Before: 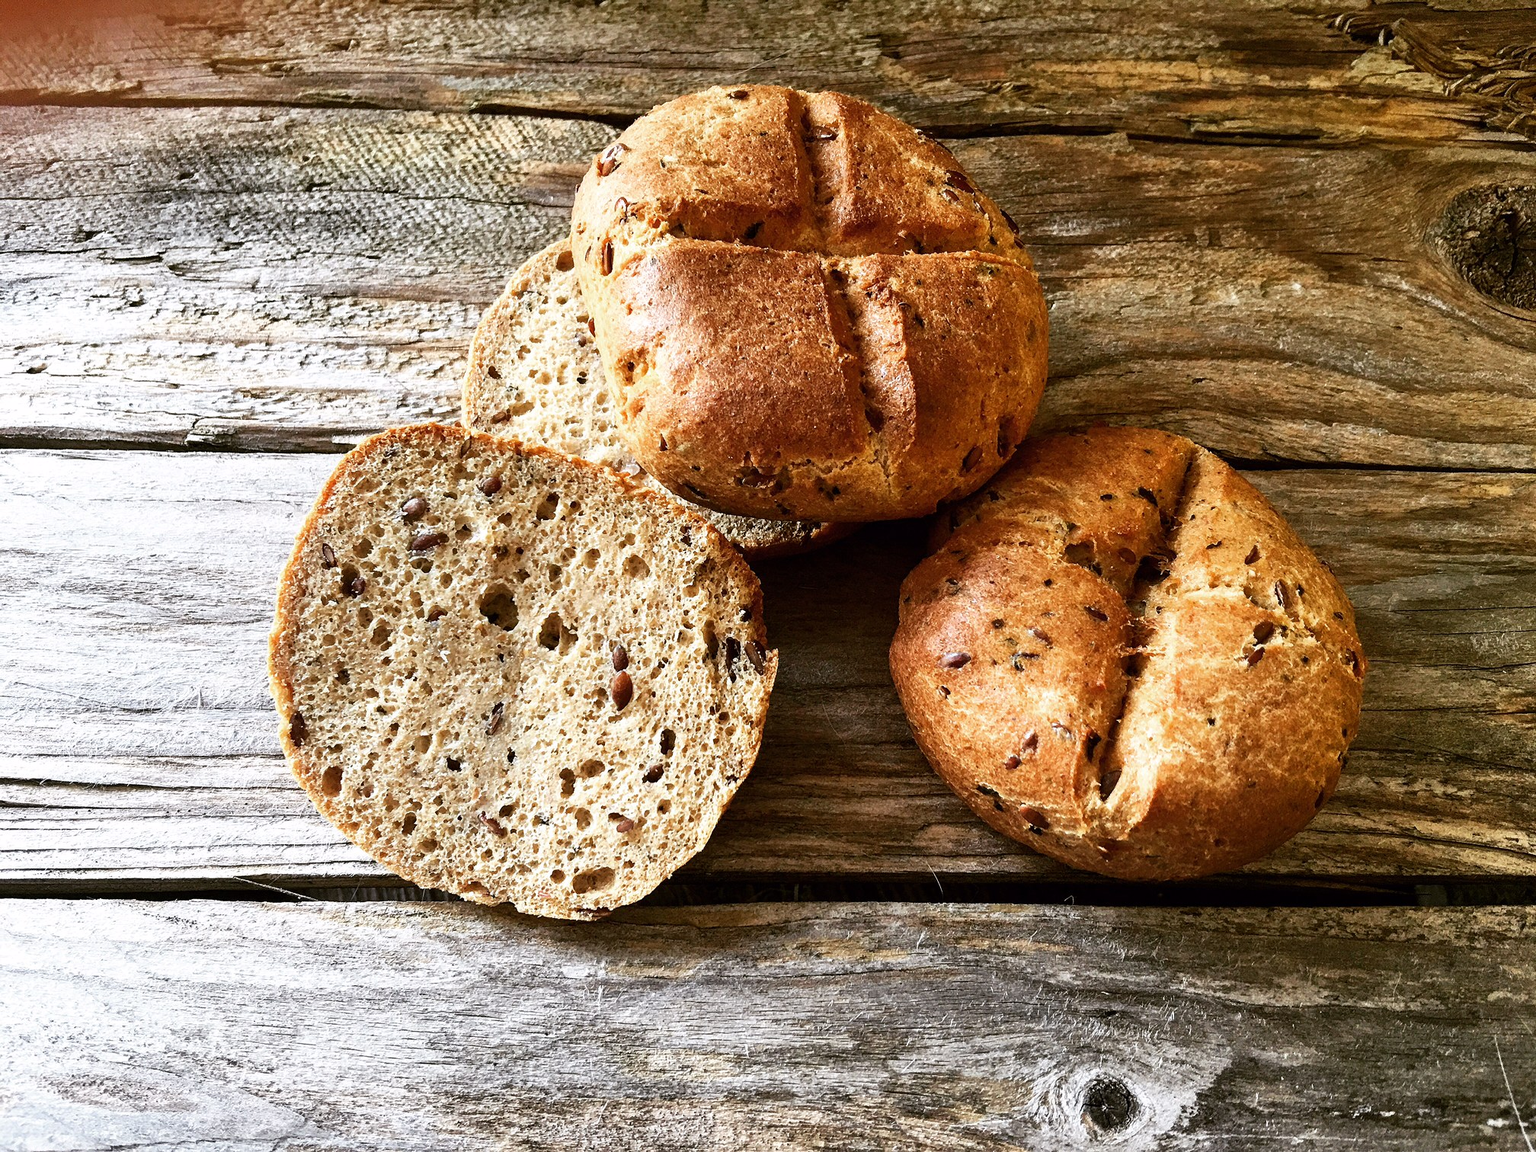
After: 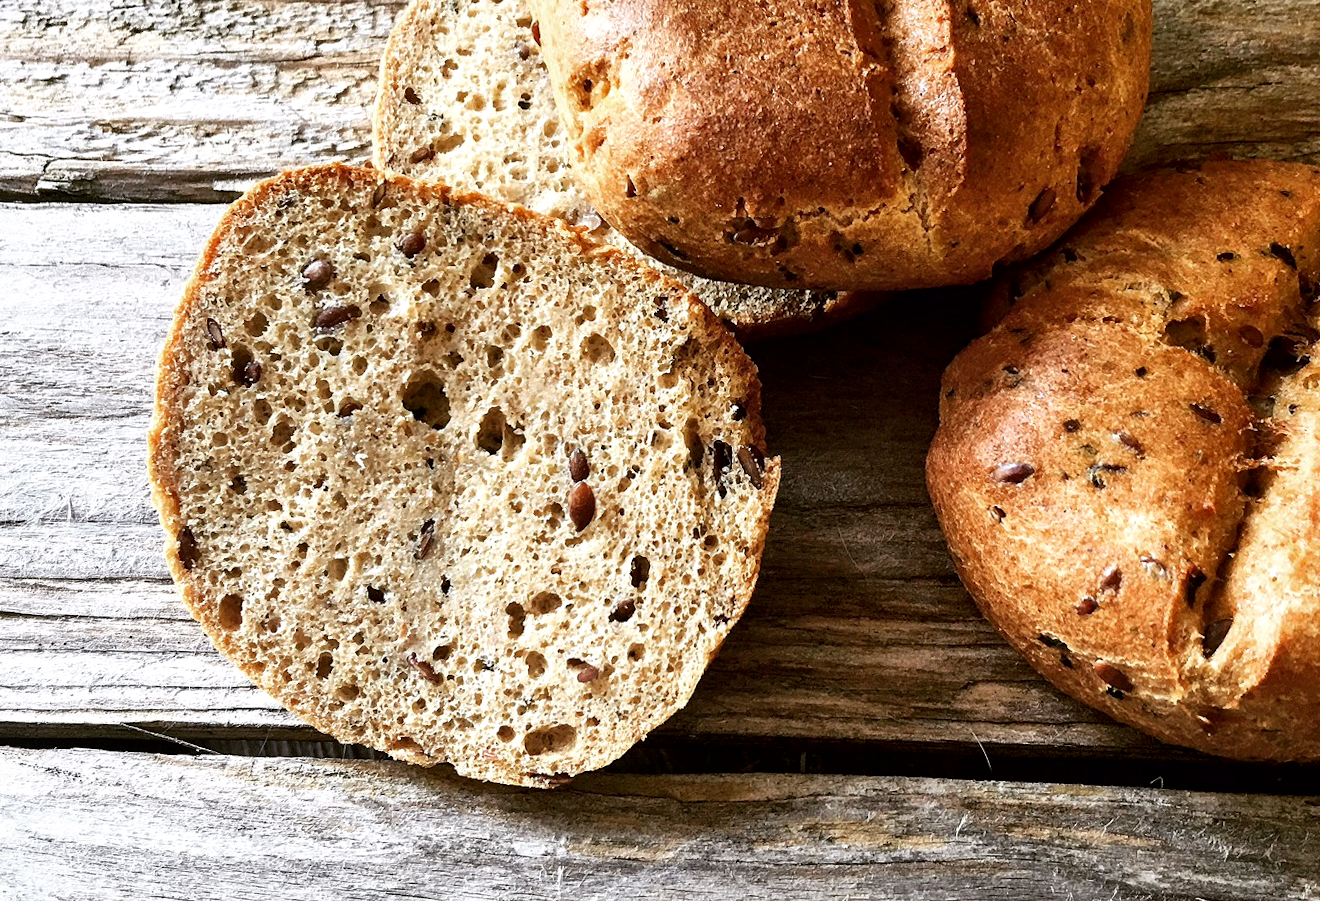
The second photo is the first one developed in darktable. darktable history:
rotate and perspective: rotation 0.062°, lens shift (vertical) 0.115, lens shift (horizontal) -0.133, crop left 0.047, crop right 0.94, crop top 0.061, crop bottom 0.94
crop: left 6.488%, top 27.668%, right 24.183%, bottom 8.656%
local contrast: mode bilateral grid, contrast 25, coarseness 50, detail 123%, midtone range 0.2
